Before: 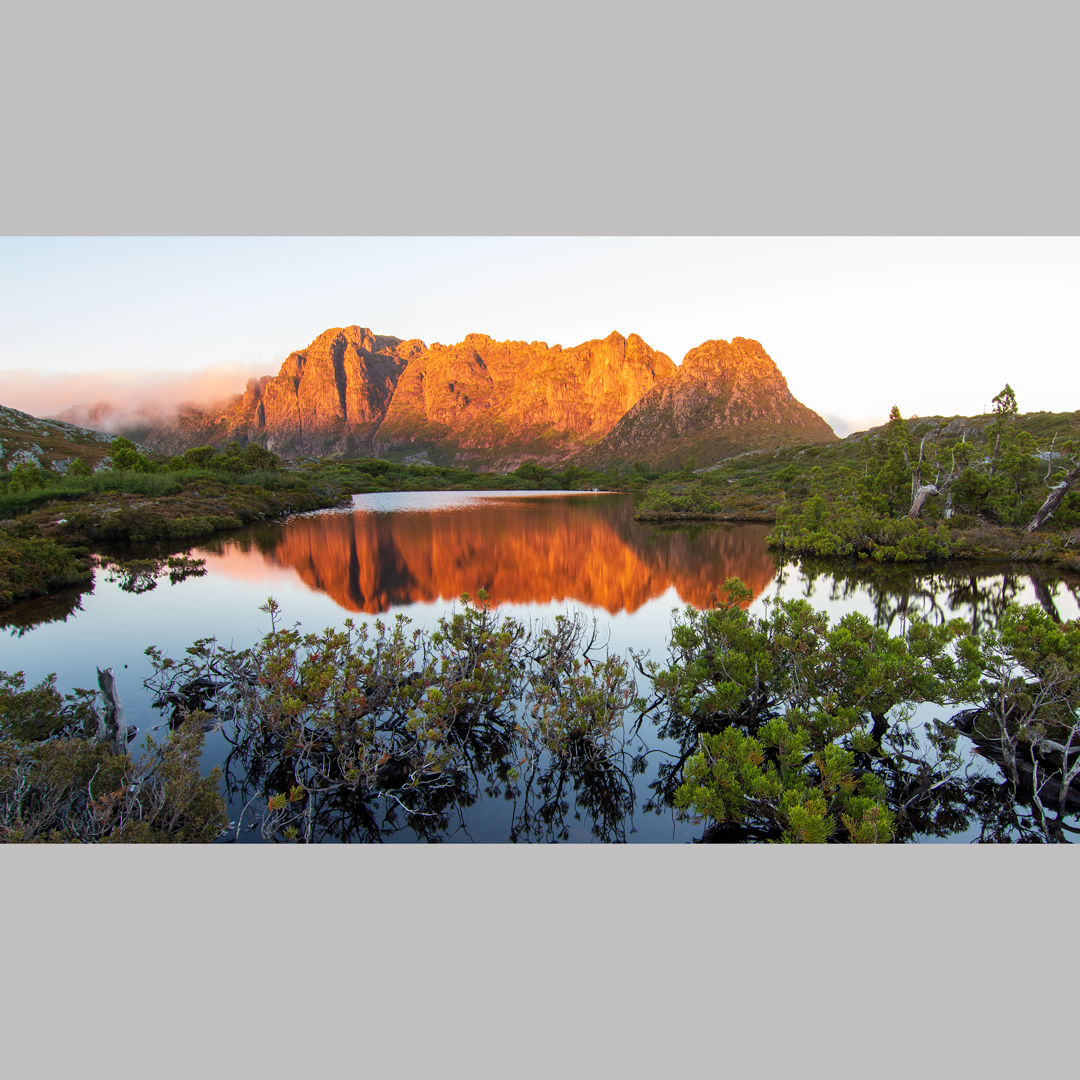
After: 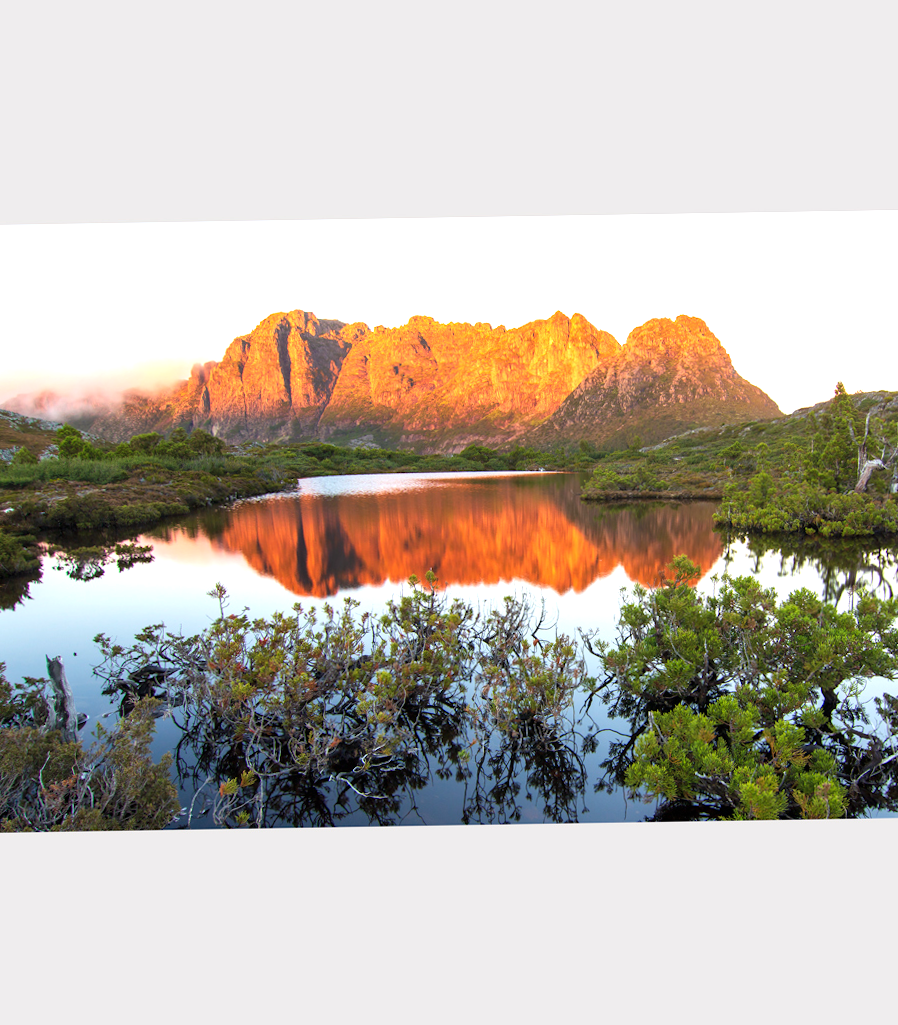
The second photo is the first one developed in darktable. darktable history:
exposure: black level correction 0, exposure 0.683 EV, compensate exposure bias true, compensate highlight preservation false
crop and rotate: angle 0.94°, left 4.194%, top 1.051%, right 11.266%, bottom 2.432%
